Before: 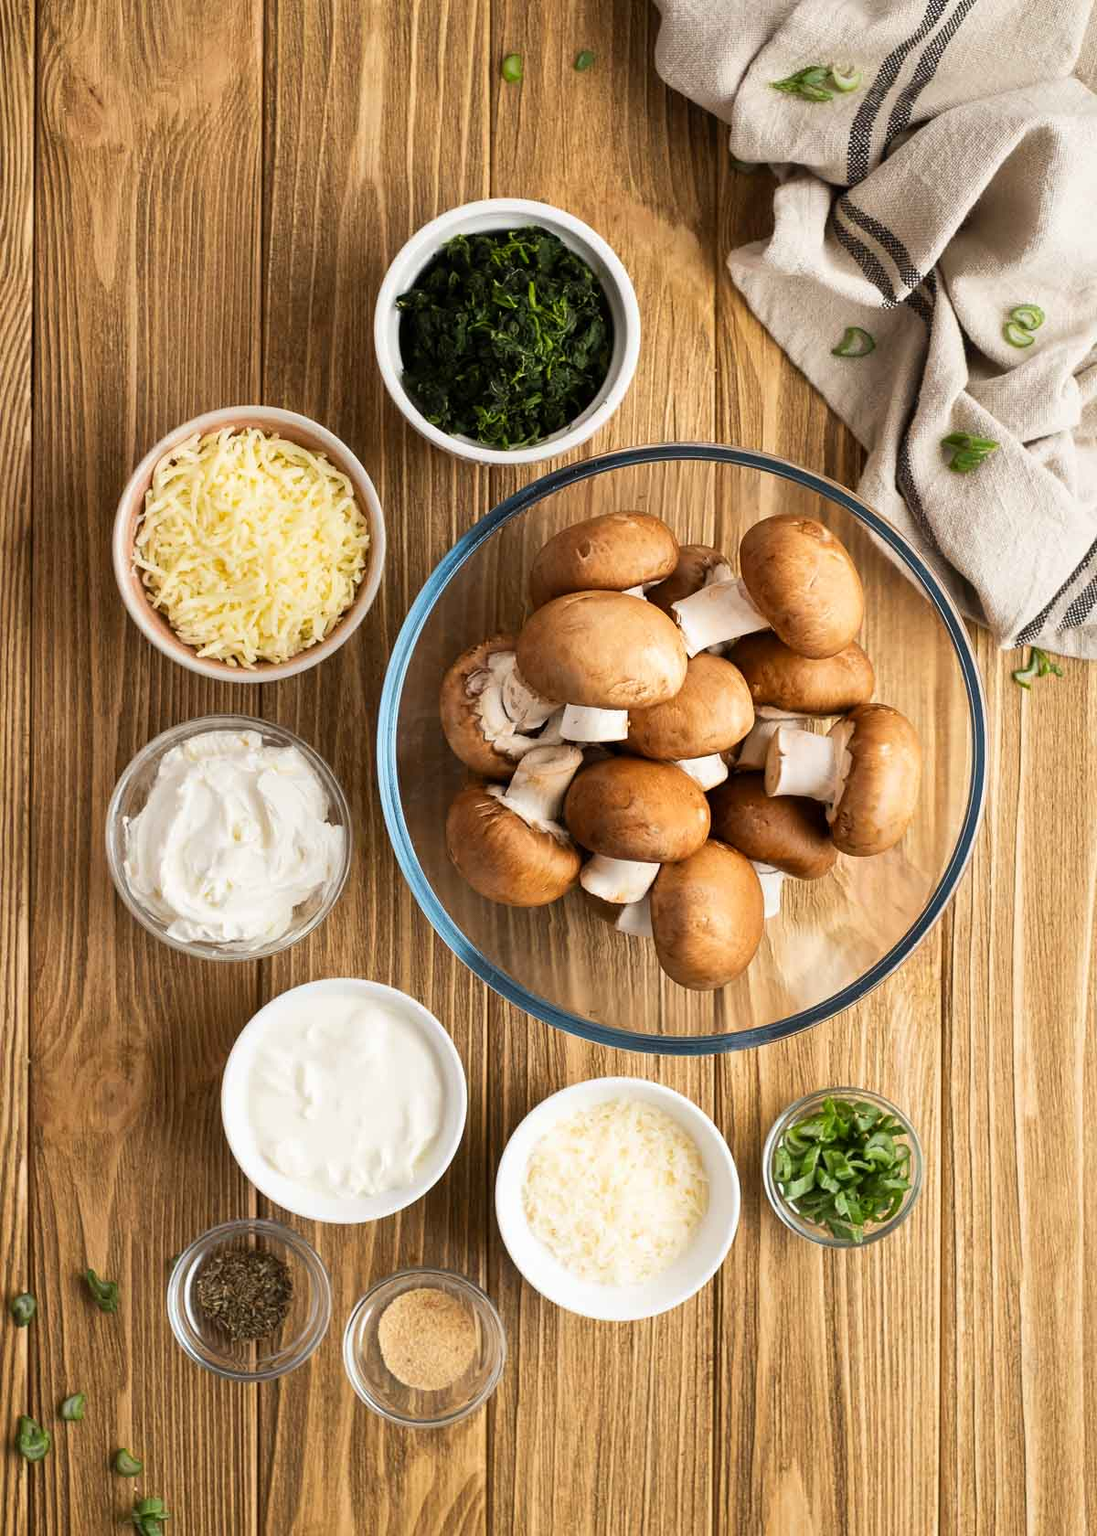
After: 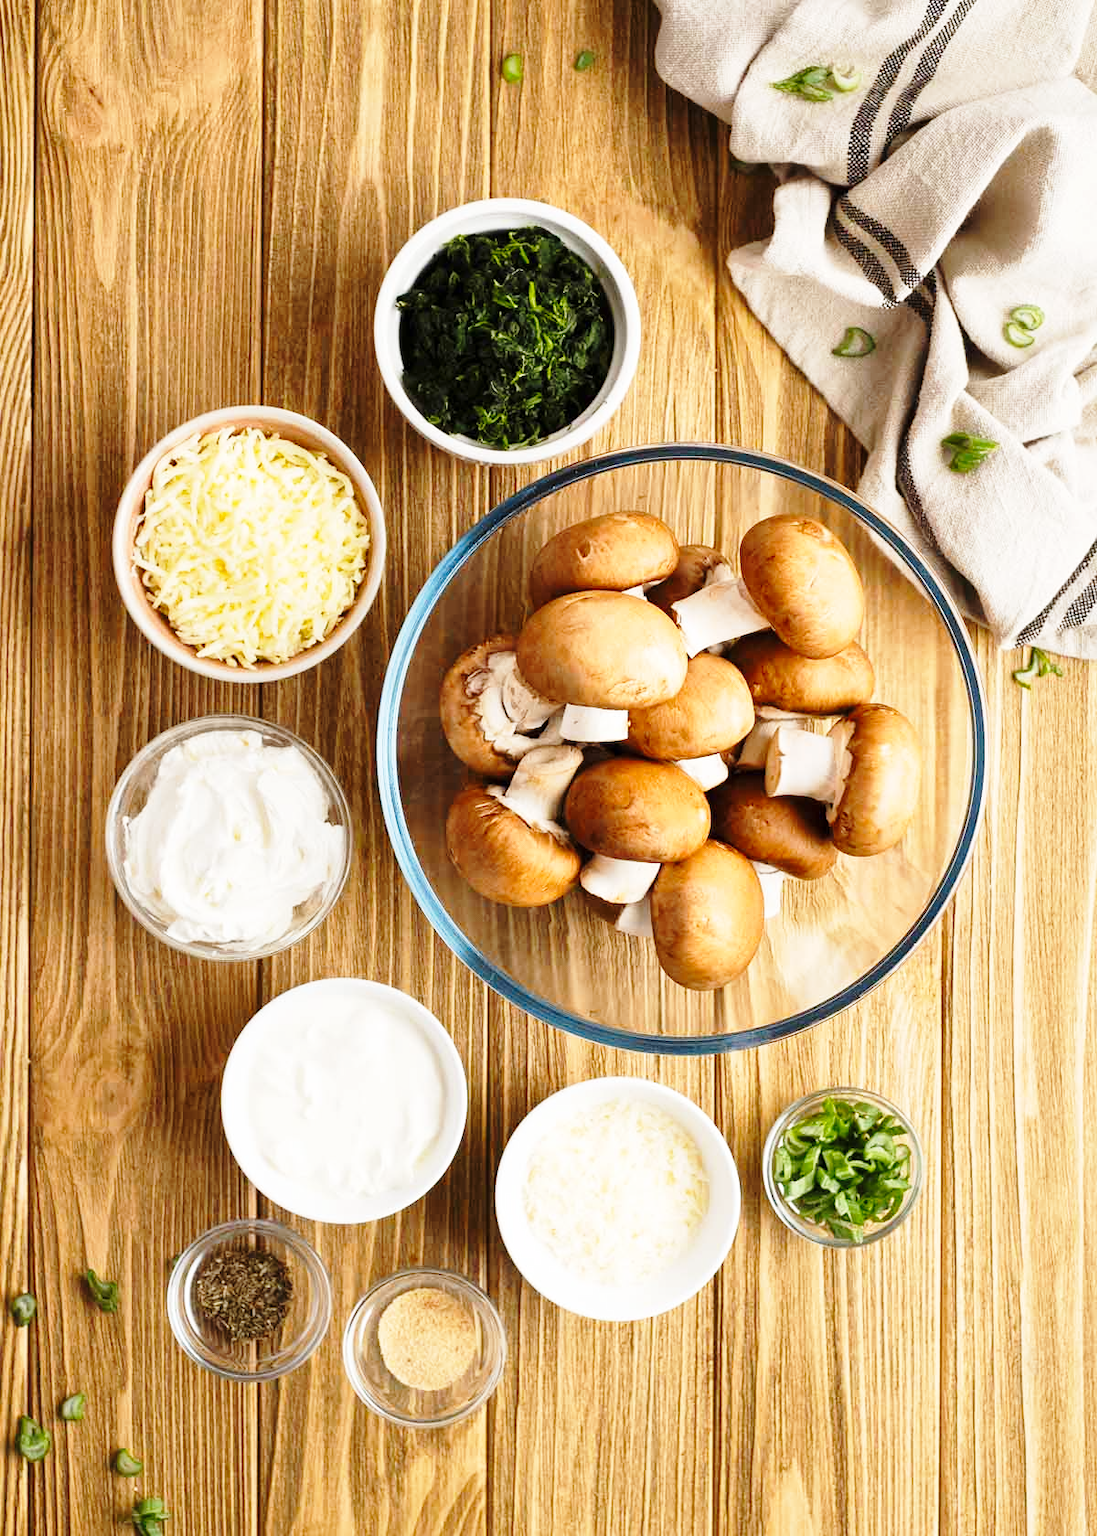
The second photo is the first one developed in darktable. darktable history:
shadows and highlights: shadows 25.87, highlights -25.12
base curve: curves: ch0 [(0, 0) (0.028, 0.03) (0.121, 0.232) (0.46, 0.748) (0.859, 0.968) (1, 1)], exposure shift 0.01, preserve colors none
